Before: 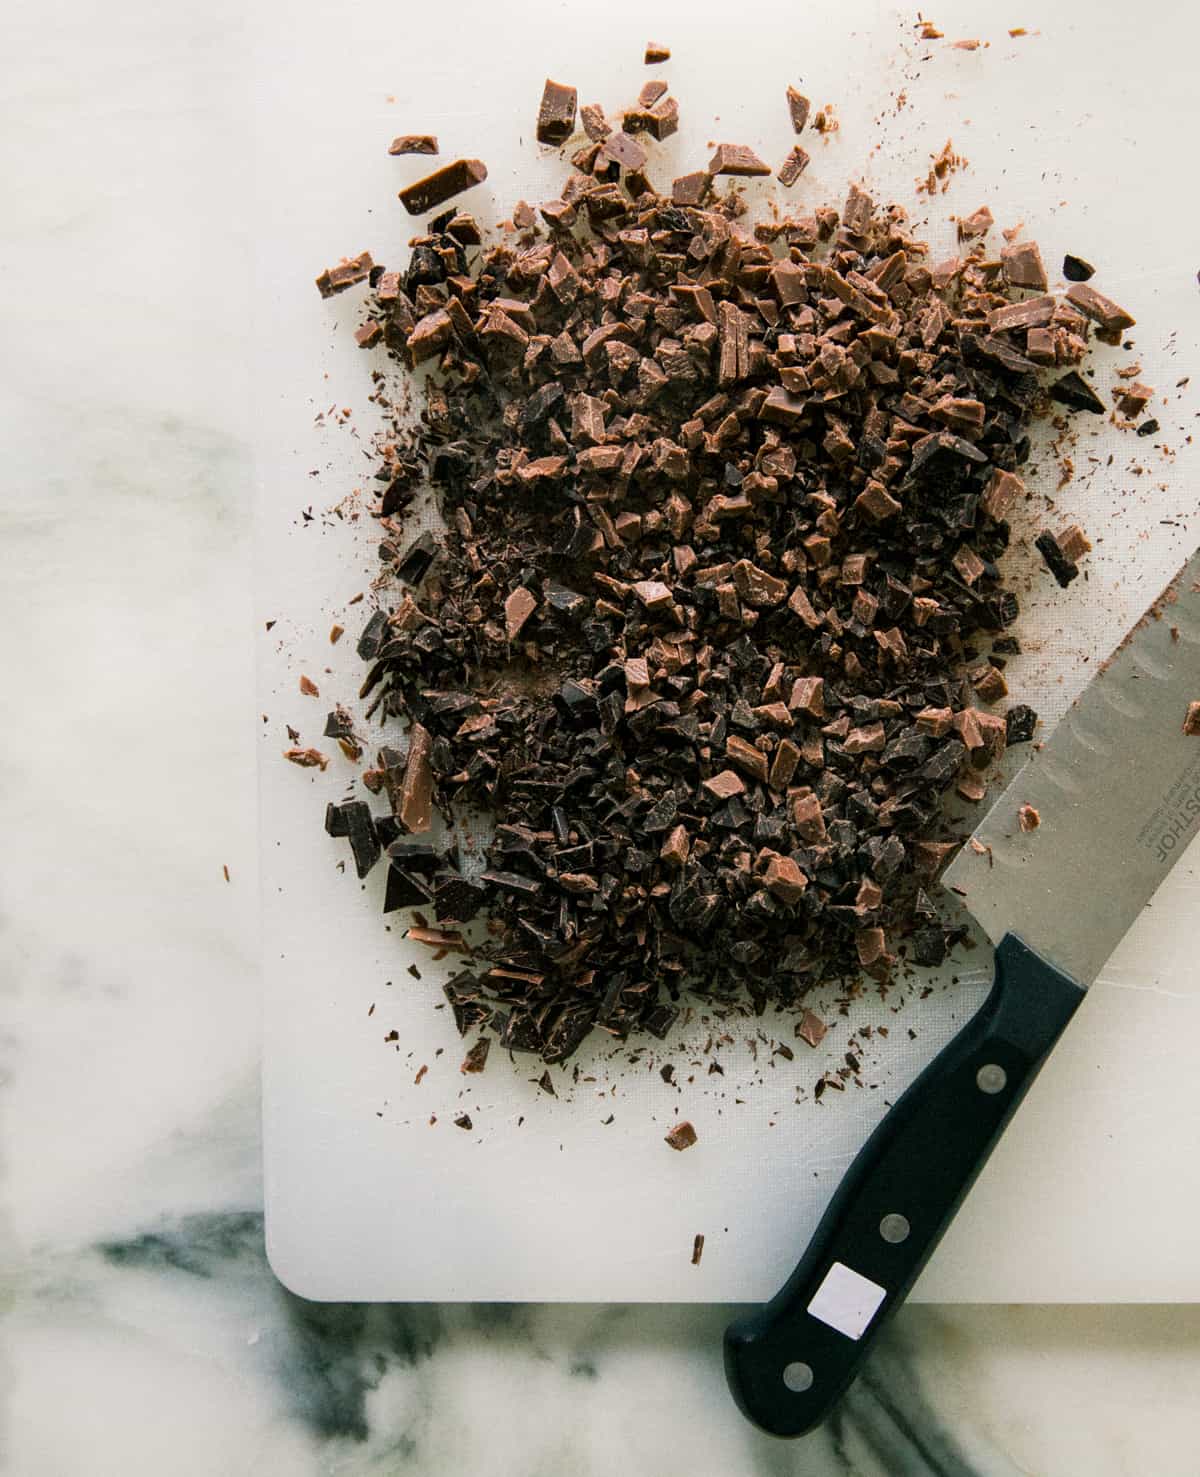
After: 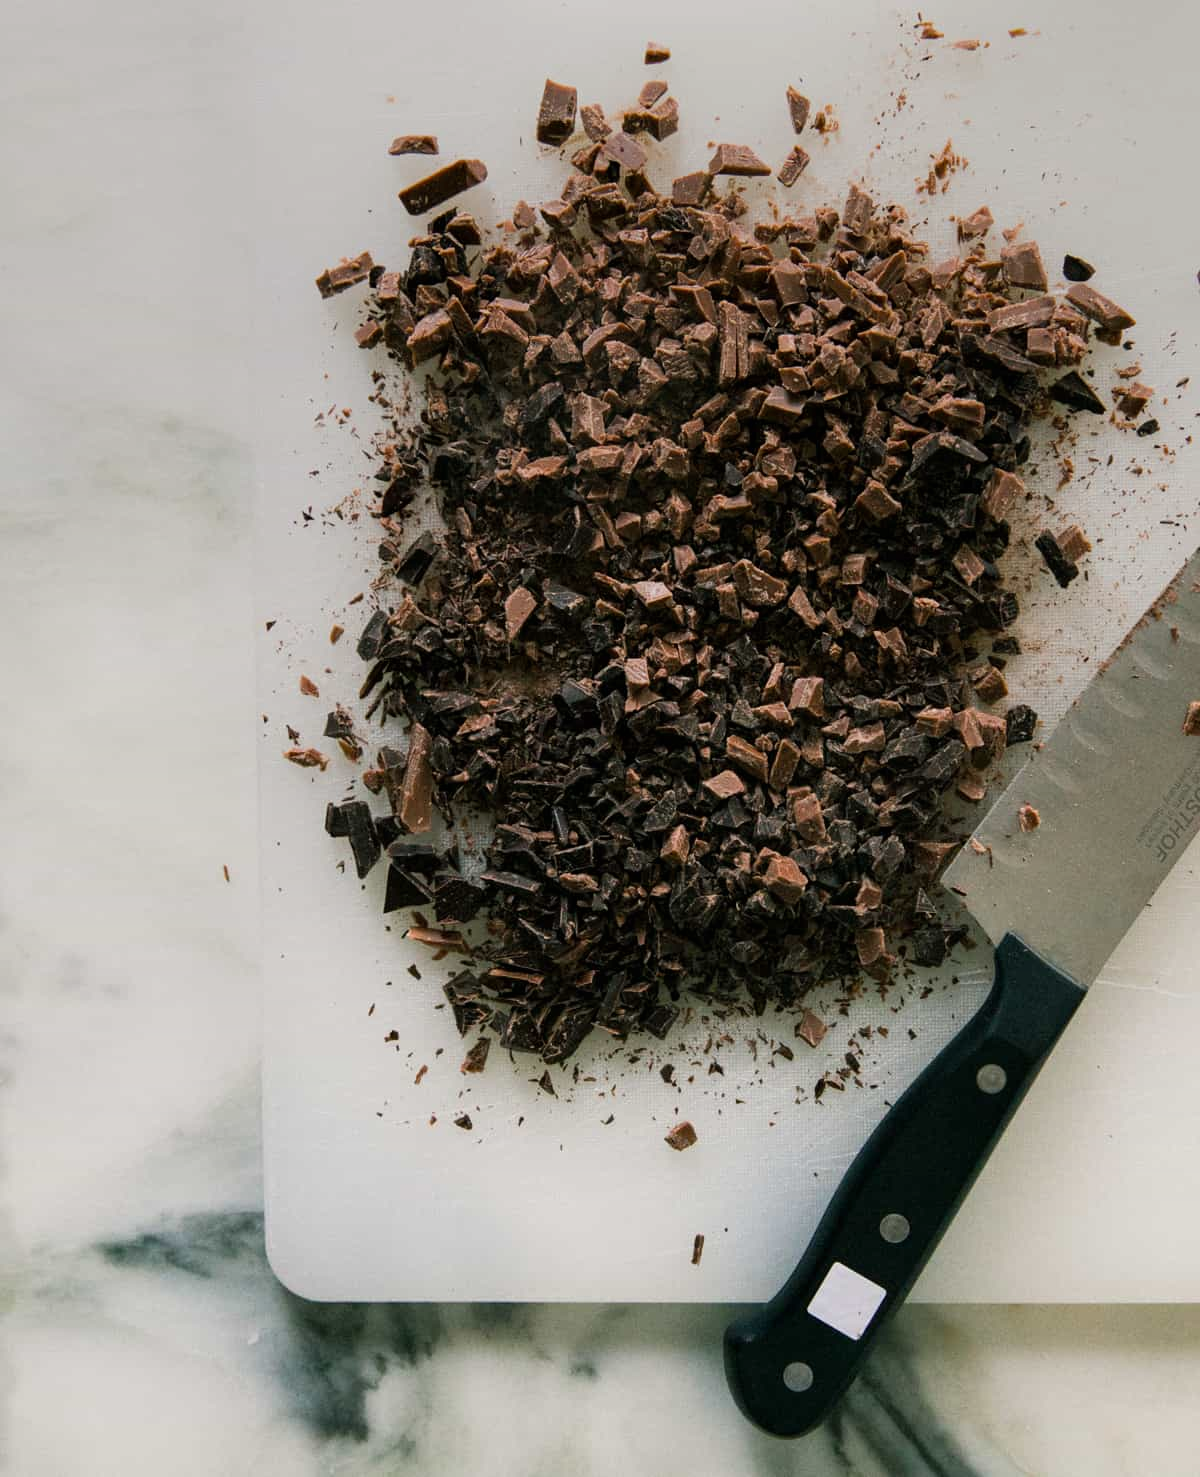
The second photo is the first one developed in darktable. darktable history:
exposure: black level correction 0, compensate exposure bias true, compensate highlight preservation false
graduated density: on, module defaults
color correction: saturation 0.99
